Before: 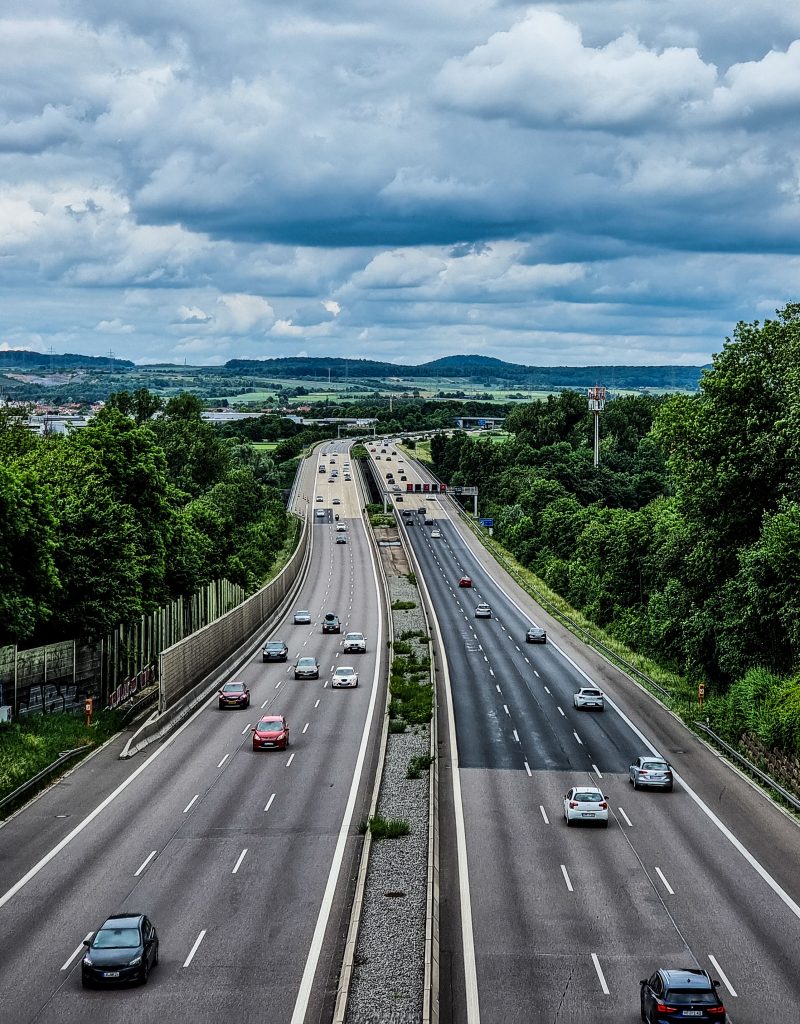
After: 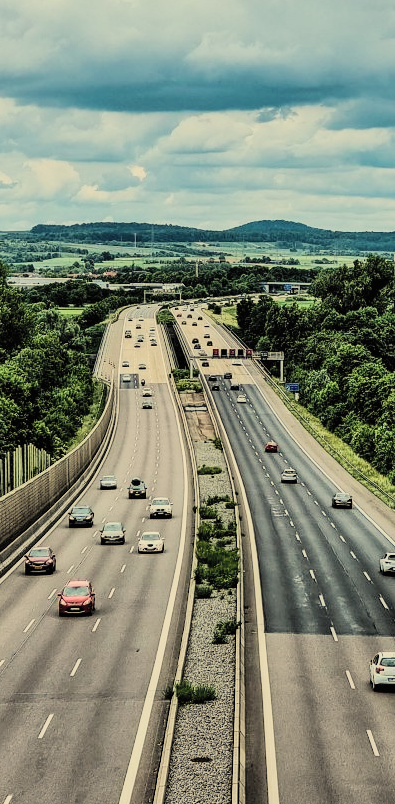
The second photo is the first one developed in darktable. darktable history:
filmic rgb: black relative exposure -7.65 EV, white relative exposure 4.56 EV, hardness 3.61
crop and rotate: angle 0.02°, left 24.353%, top 13.219%, right 26.156%, bottom 8.224%
white balance: red 1.08, blue 0.791
contrast brightness saturation: contrast 0.14, brightness 0.21
